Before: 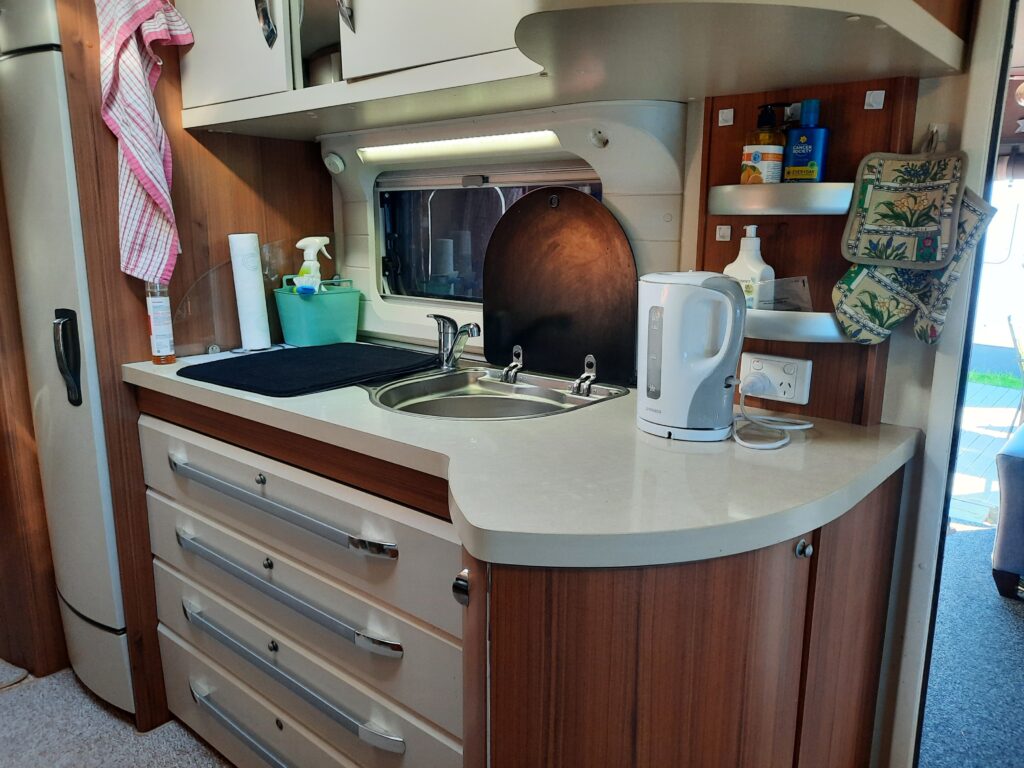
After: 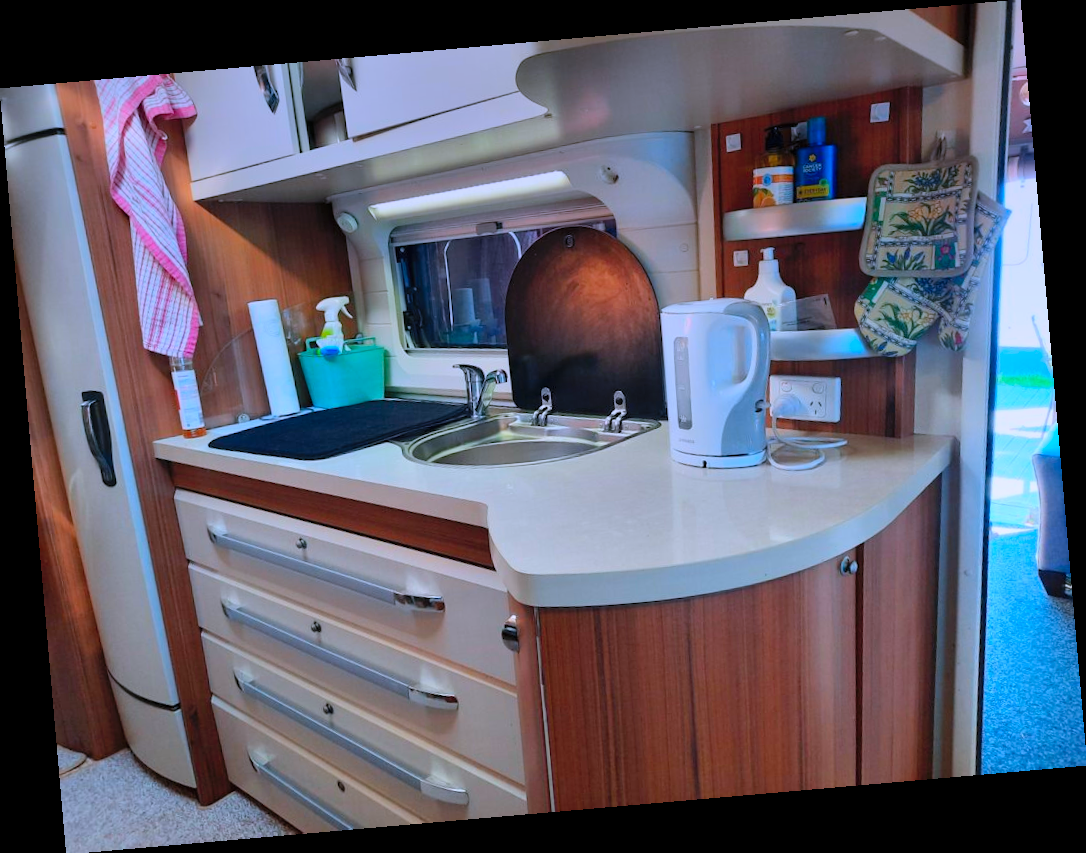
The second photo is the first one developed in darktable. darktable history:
rotate and perspective: rotation -4.98°, automatic cropping off
graduated density: hue 238.83°, saturation 50%
contrast brightness saturation: contrast 0.07, brightness 0.18, saturation 0.4
color correction: saturation 1.11
color calibration: illuminant as shot in camera, x 0.358, y 0.373, temperature 4628.91 K
